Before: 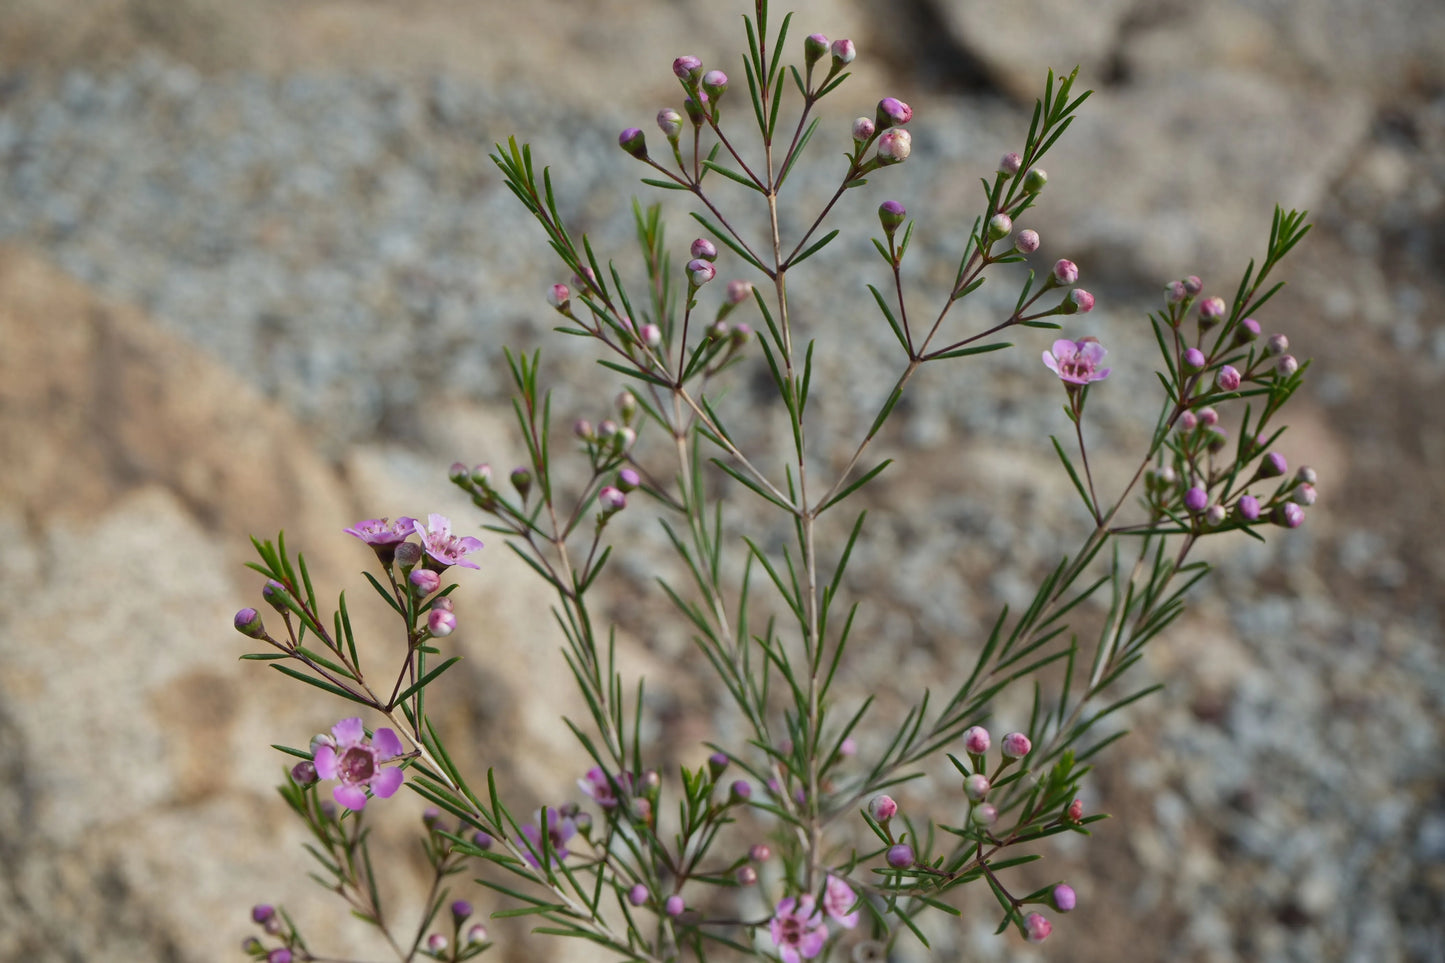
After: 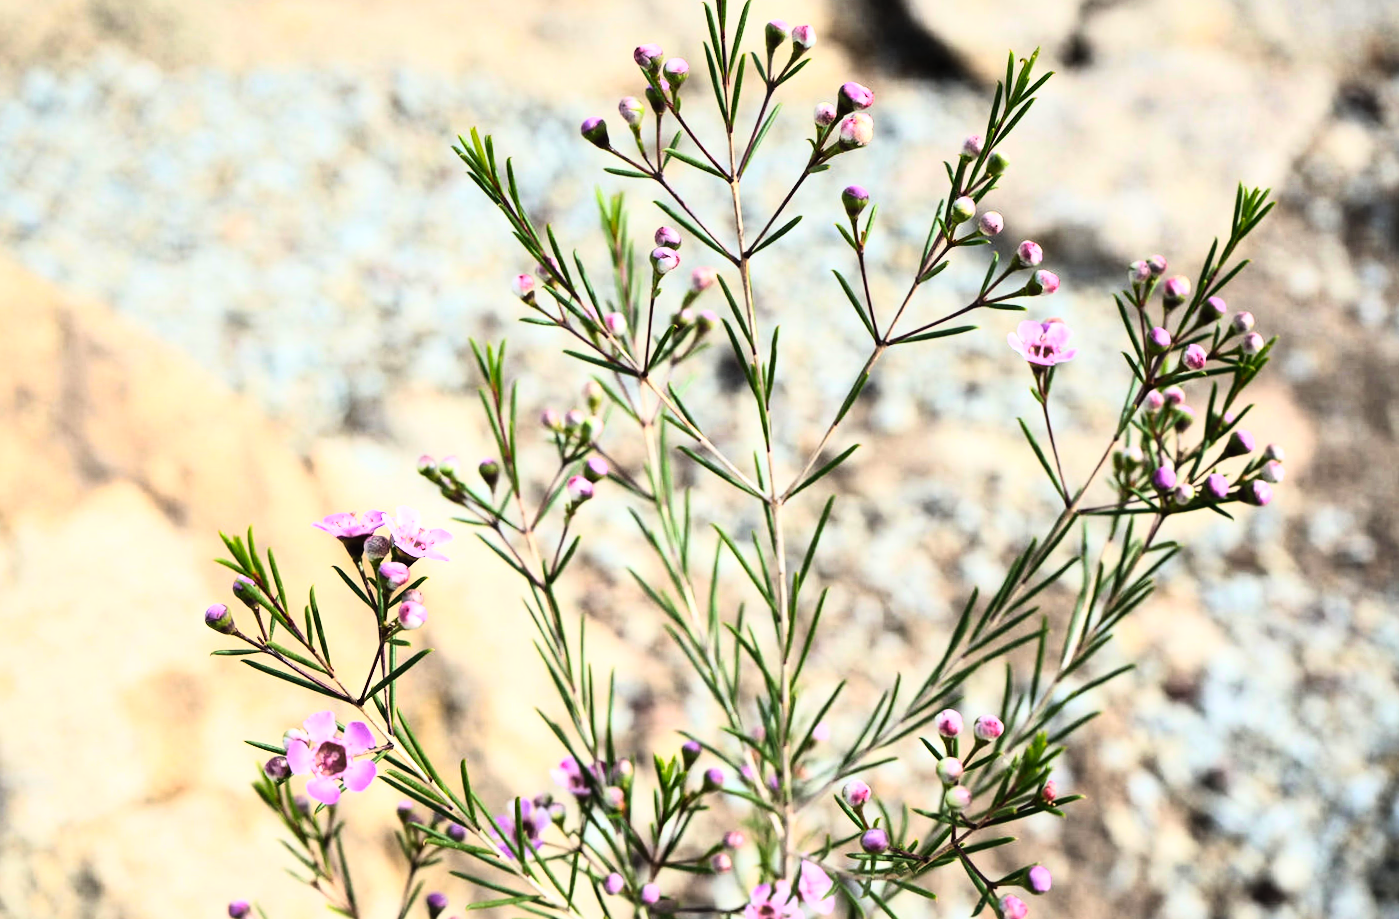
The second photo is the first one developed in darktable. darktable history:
rgb curve: curves: ch0 [(0, 0) (0.21, 0.15) (0.24, 0.21) (0.5, 0.75) (0.75, 0.96) (0.89, 0.99) (1, 1)]; ch1 [(0, 0.02) (0.21, 0.13) (0.25, 0.2) (0.5, 0.67) (0.75, 0.9) (0.89, 0.97) (1, 1)]; ch2 [(0, 0.02) (0.21, 0.13) (0.25, 0.2) (0.5, 0.67) (0.75, 0.9) (0.89, 0.97) (1, 1)], compensate middle gray true
local contrast: mode bilateral grid, contrast 20, coarseness 50, detail 120%, midtone range 0.2
crop: left 1.743%, right 0.268%, bottom 2.011%
rotate and perspective: rotation -1°, crop left 0.011, crop right 0.989, crop top 0.025, crop bottom 0.975
contrast brightness saturation: contrast 0.2, brightness 0.16, saturation 0.22
